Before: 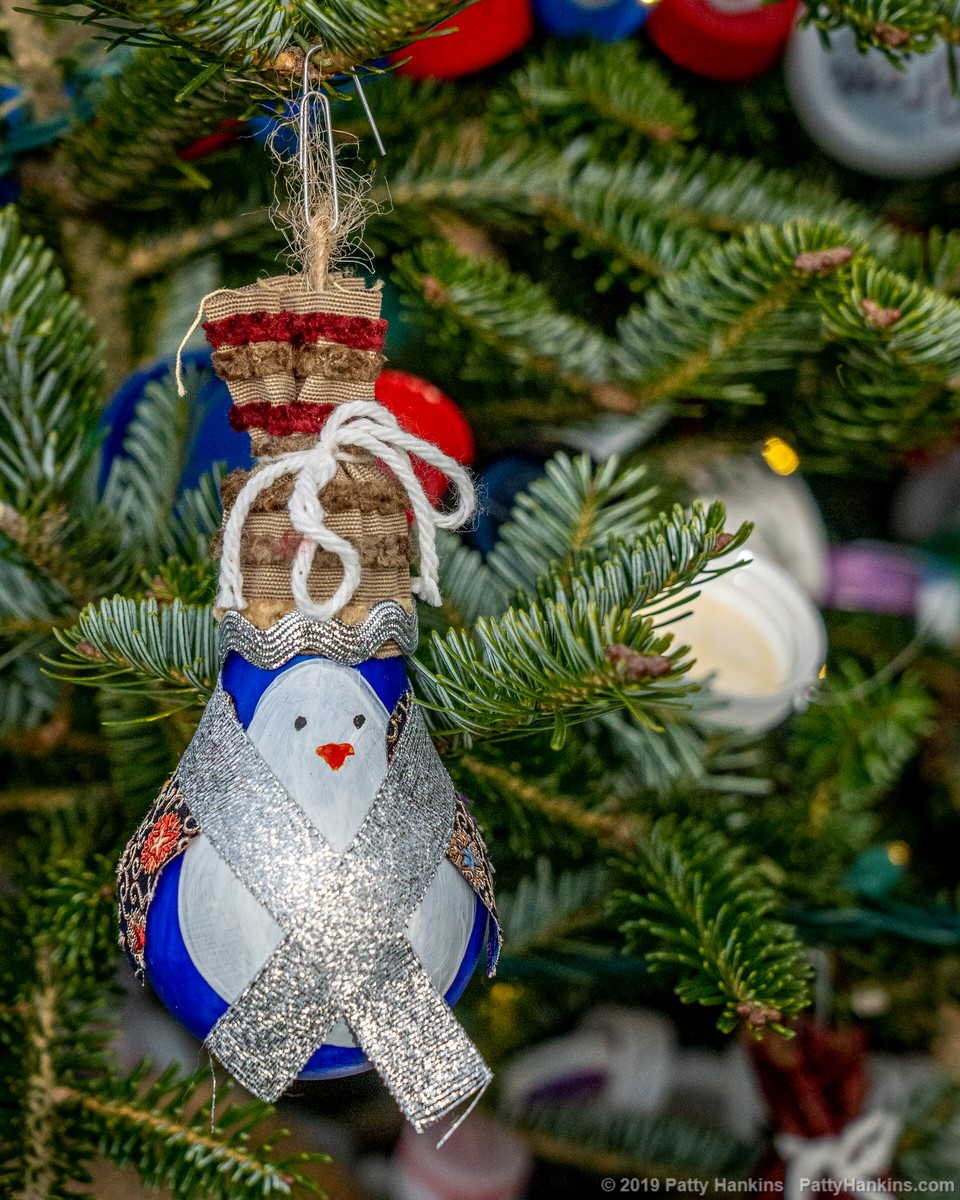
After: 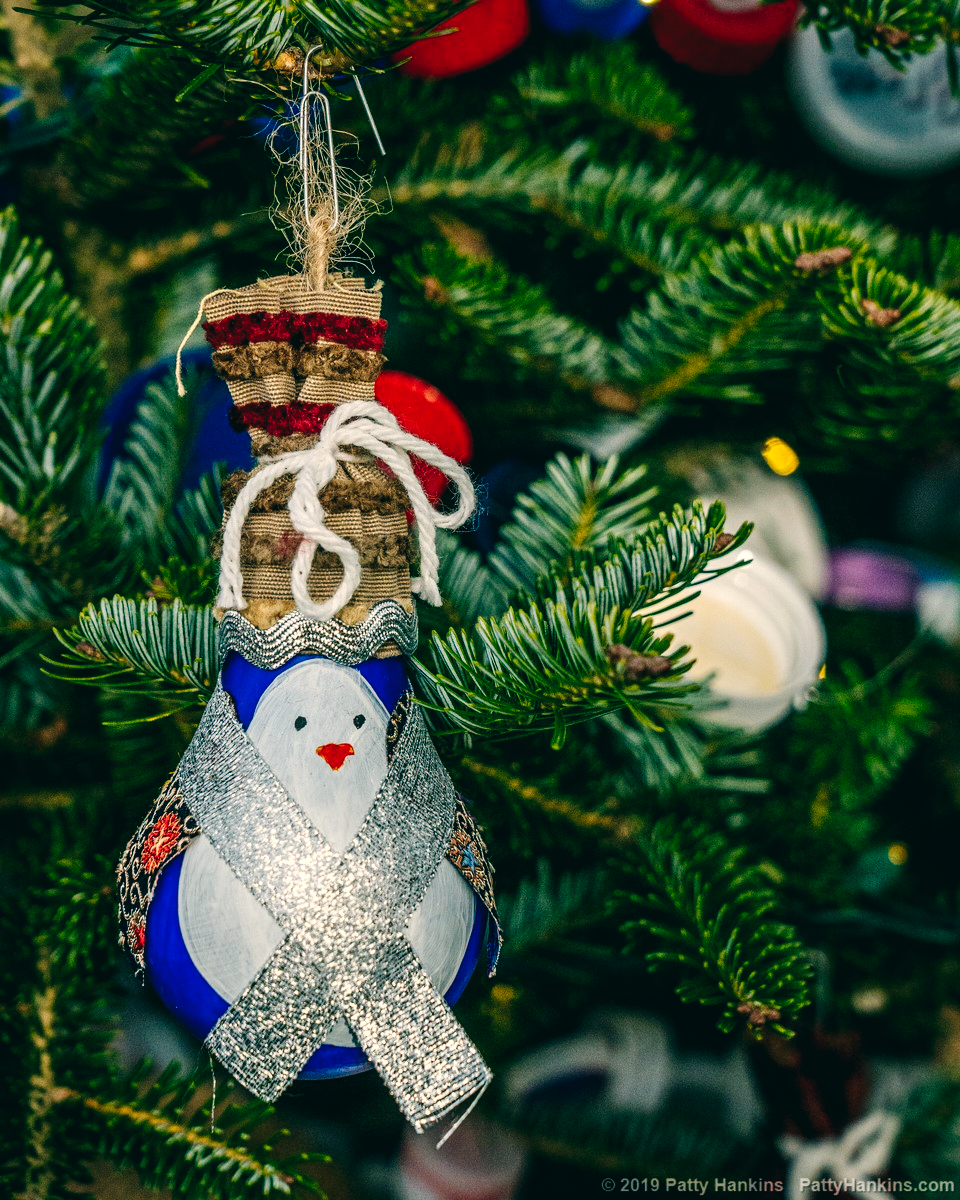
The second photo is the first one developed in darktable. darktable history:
color balance: lift [1.005, 0.99, 1.007, 1.01], gamma [1, 0.979, 1.011, 1.021], gain [0.923, 1.098, 1.025, 0.902], input saturation 90.45%, contrast 7.73%, output saturation 105.91%
tone curve: curves: ch0 [(0, 0) (0.003, 0.007) (0.011, 0.009) (0.025, 0.014) (0.044, 0.022) (0.069, 0.029) (0.1, 0.037) (0.136, 0.052) (0.177, 0.083) (0.224, 0.121) (0.277, 0.177) (0.335, 0.258) (0.399, 0.351) (0.468, 0.454) (0.543, 0.557) (0.623, 0.654) (0.709, 0.744) (0.801, 0.825) (0.898, 0.909) (1, 1)], preserve colors none
